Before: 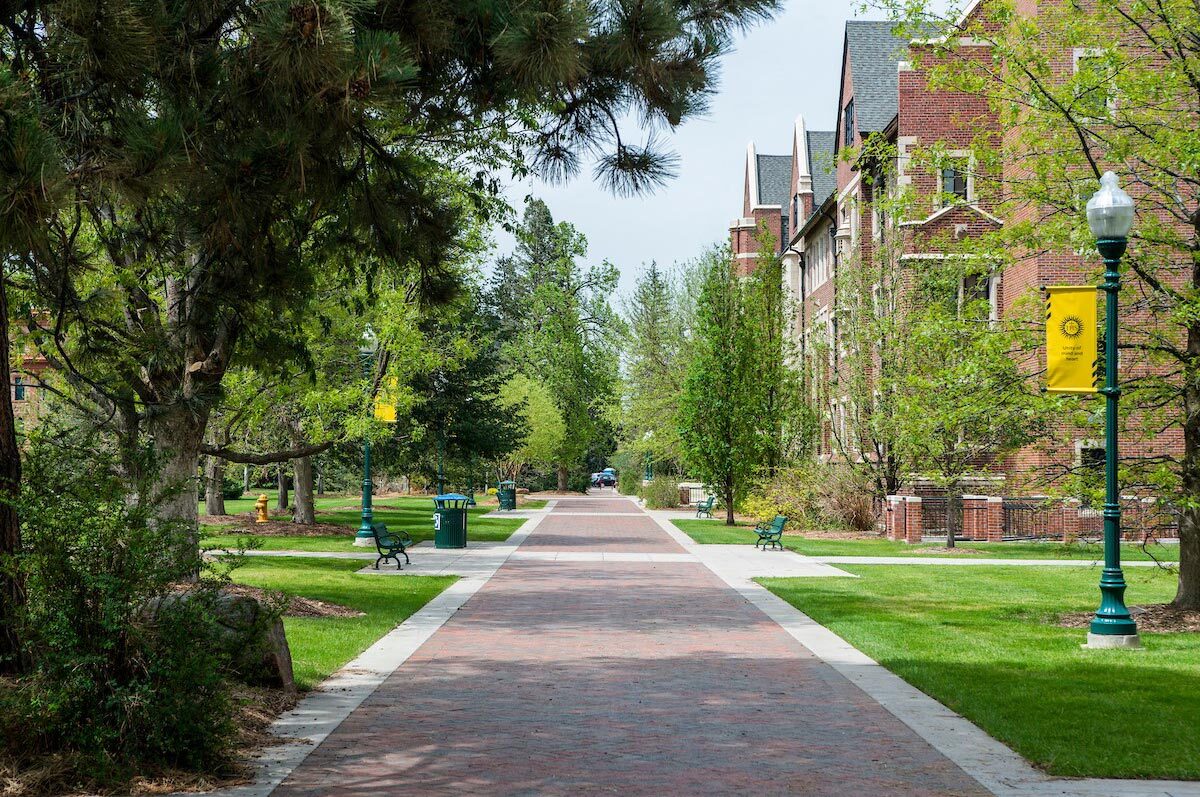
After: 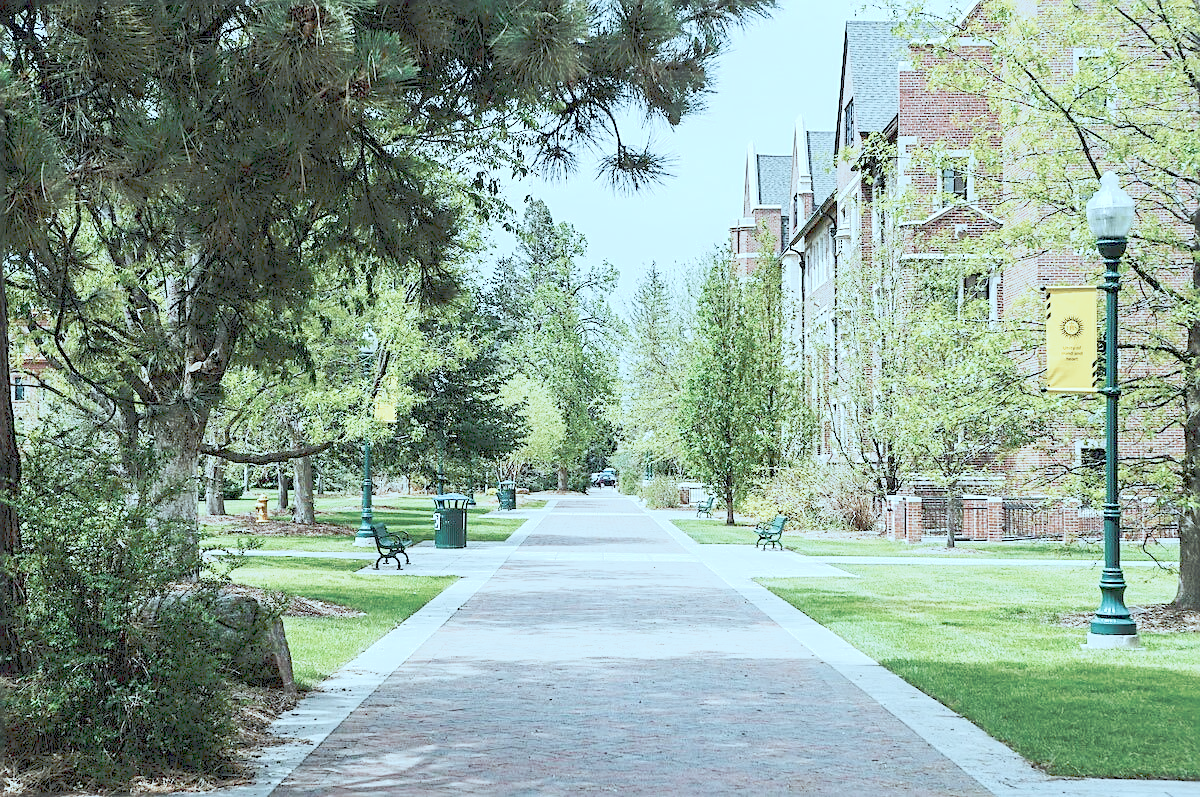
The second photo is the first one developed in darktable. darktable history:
exposure: compensate highlight preservation false
tone curve: curves: ch0 [(0, 0) (0.003, 0.202) (0.011, 0.205) (0.025, 0.222) (0.044, 0.258) (0.069, 0.298) (0.1, 0.321) (0.136, 0.333) (0.177, 0.38) (0.224, 0.439) (0.277, 0.51) (0.335, 0.594) (0.399, 0.675) (0.468, 0.743) (0.543, 0.805) (0.623, 0.861) (0.709, 0.905) (0.801, 0.931) (0.898, 0.941) (1, 1)], preserve colors none
sharpen: on, module defaults
color correction: highlights a* -12.77, highlights b* -17.3, saturation 0.707
